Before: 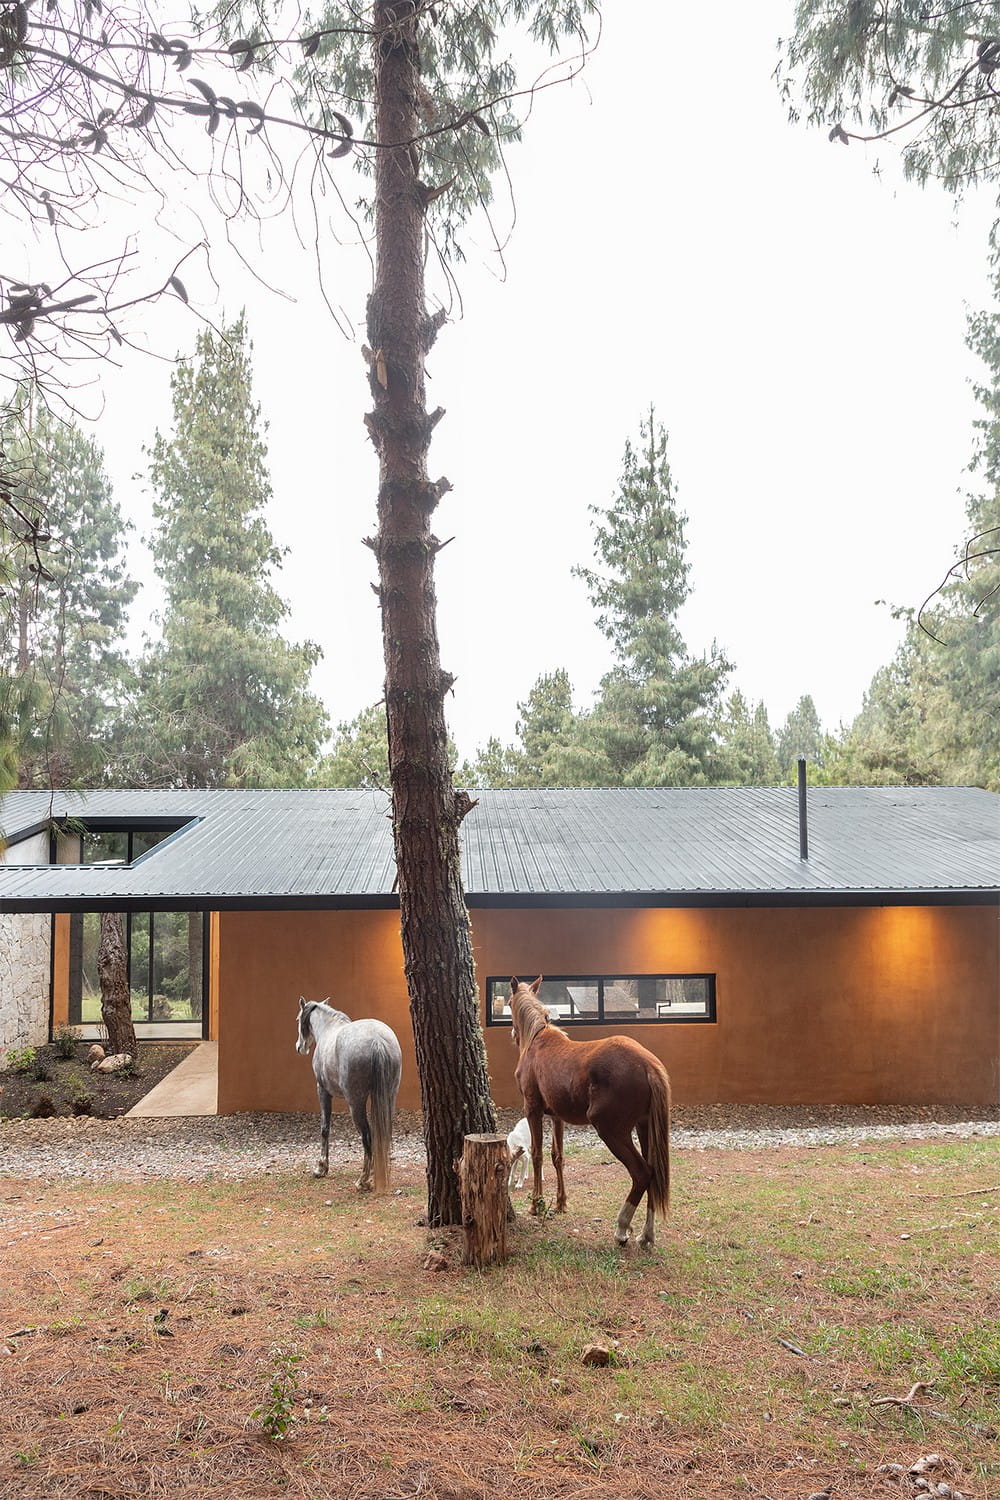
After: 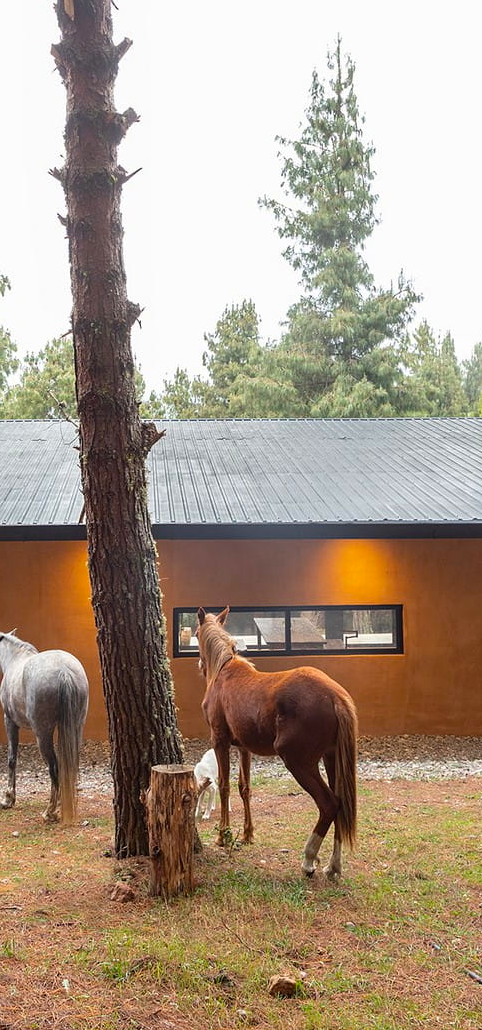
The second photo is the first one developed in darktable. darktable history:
color balance rgb: perceptual saturation grading › global saturation 20%, global vibrance 20%
crop: left 31.379%, top 24.658%, right 20.326%, bottom 6.628%
